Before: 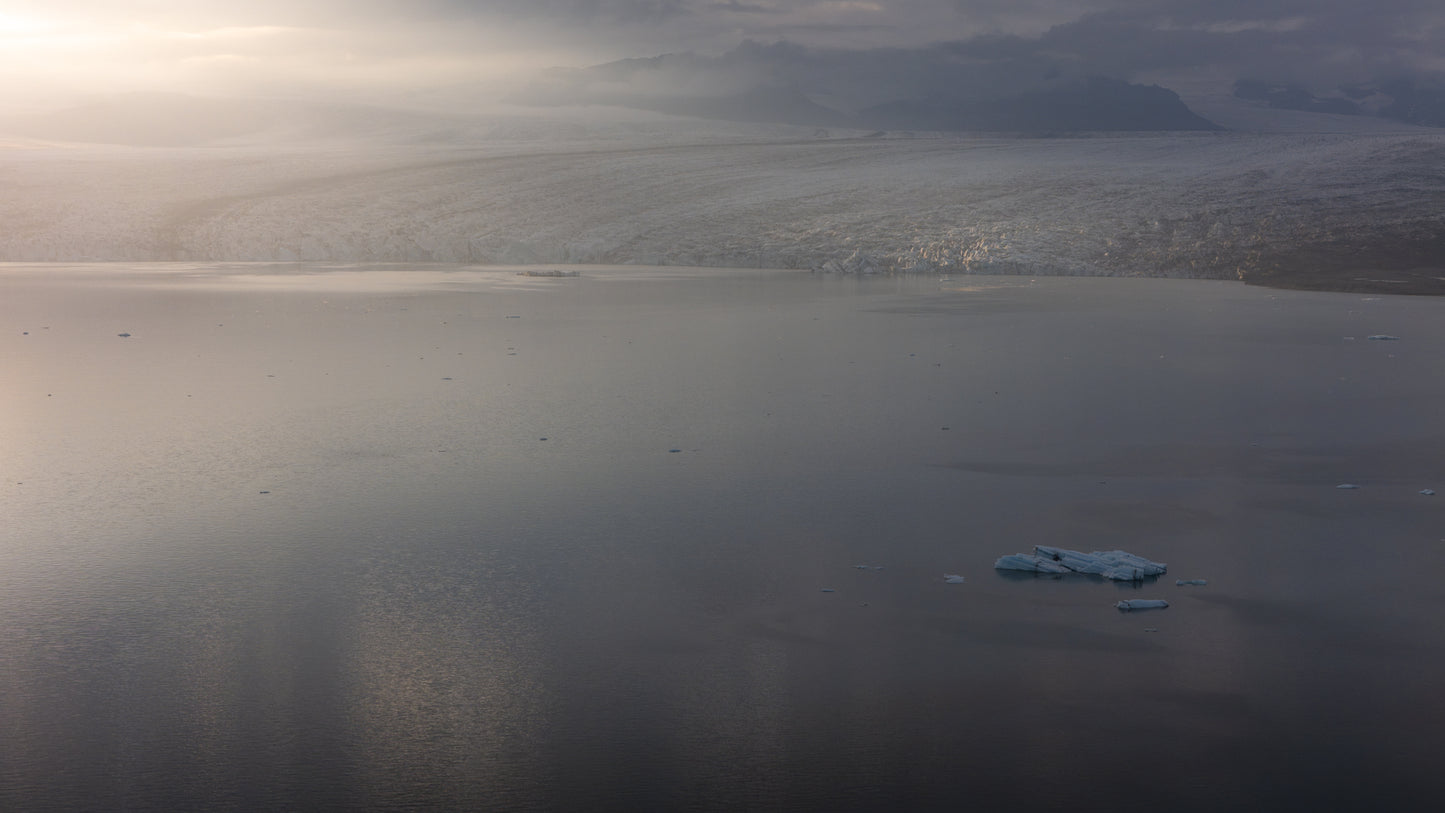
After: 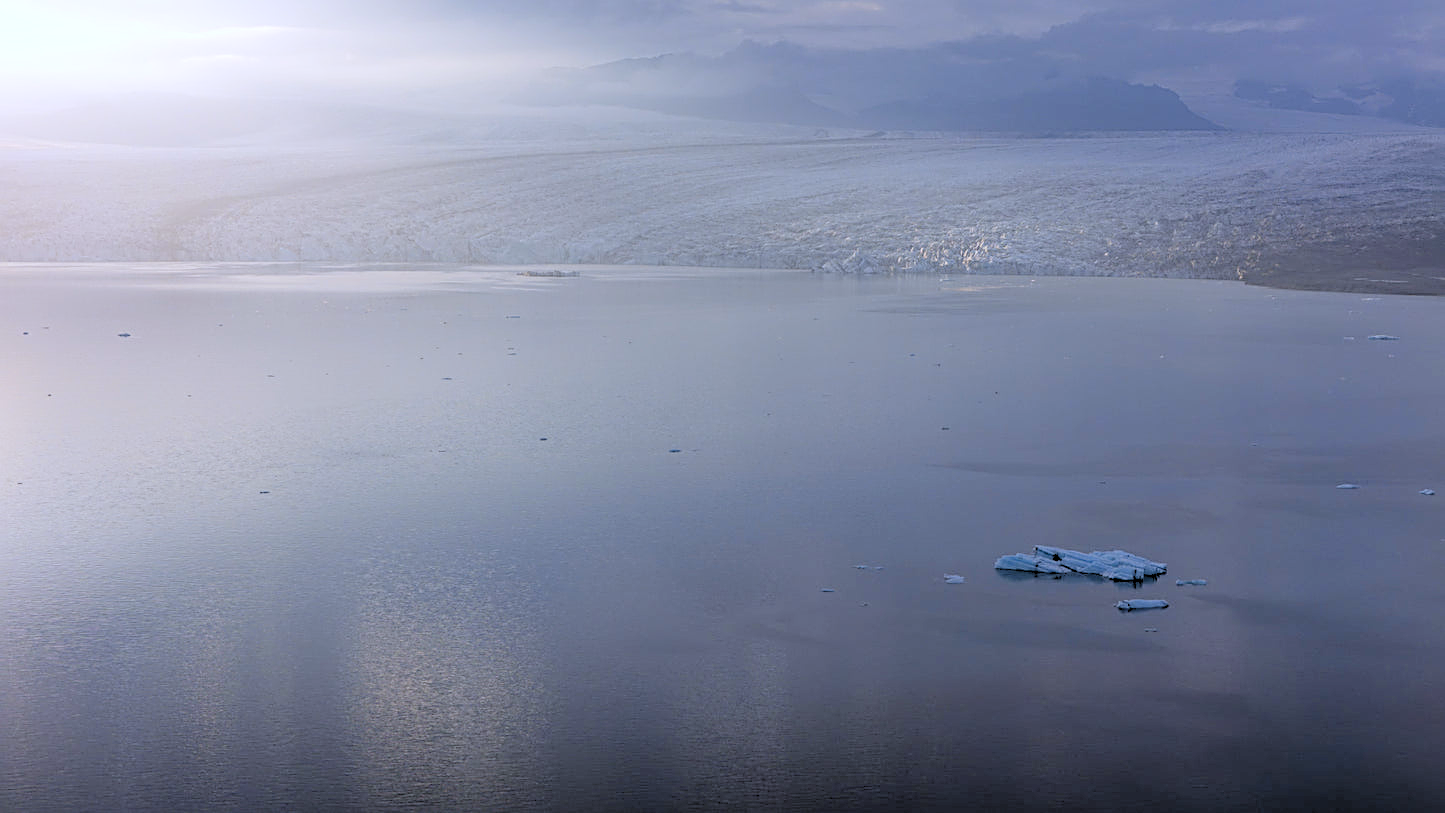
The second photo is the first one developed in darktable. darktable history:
white balance: red 0.948, green 1.02, blue 1.176
sharpen: radius 3.025, amount 0.757
levels: levels [0.093, 0.434, 0.988]
